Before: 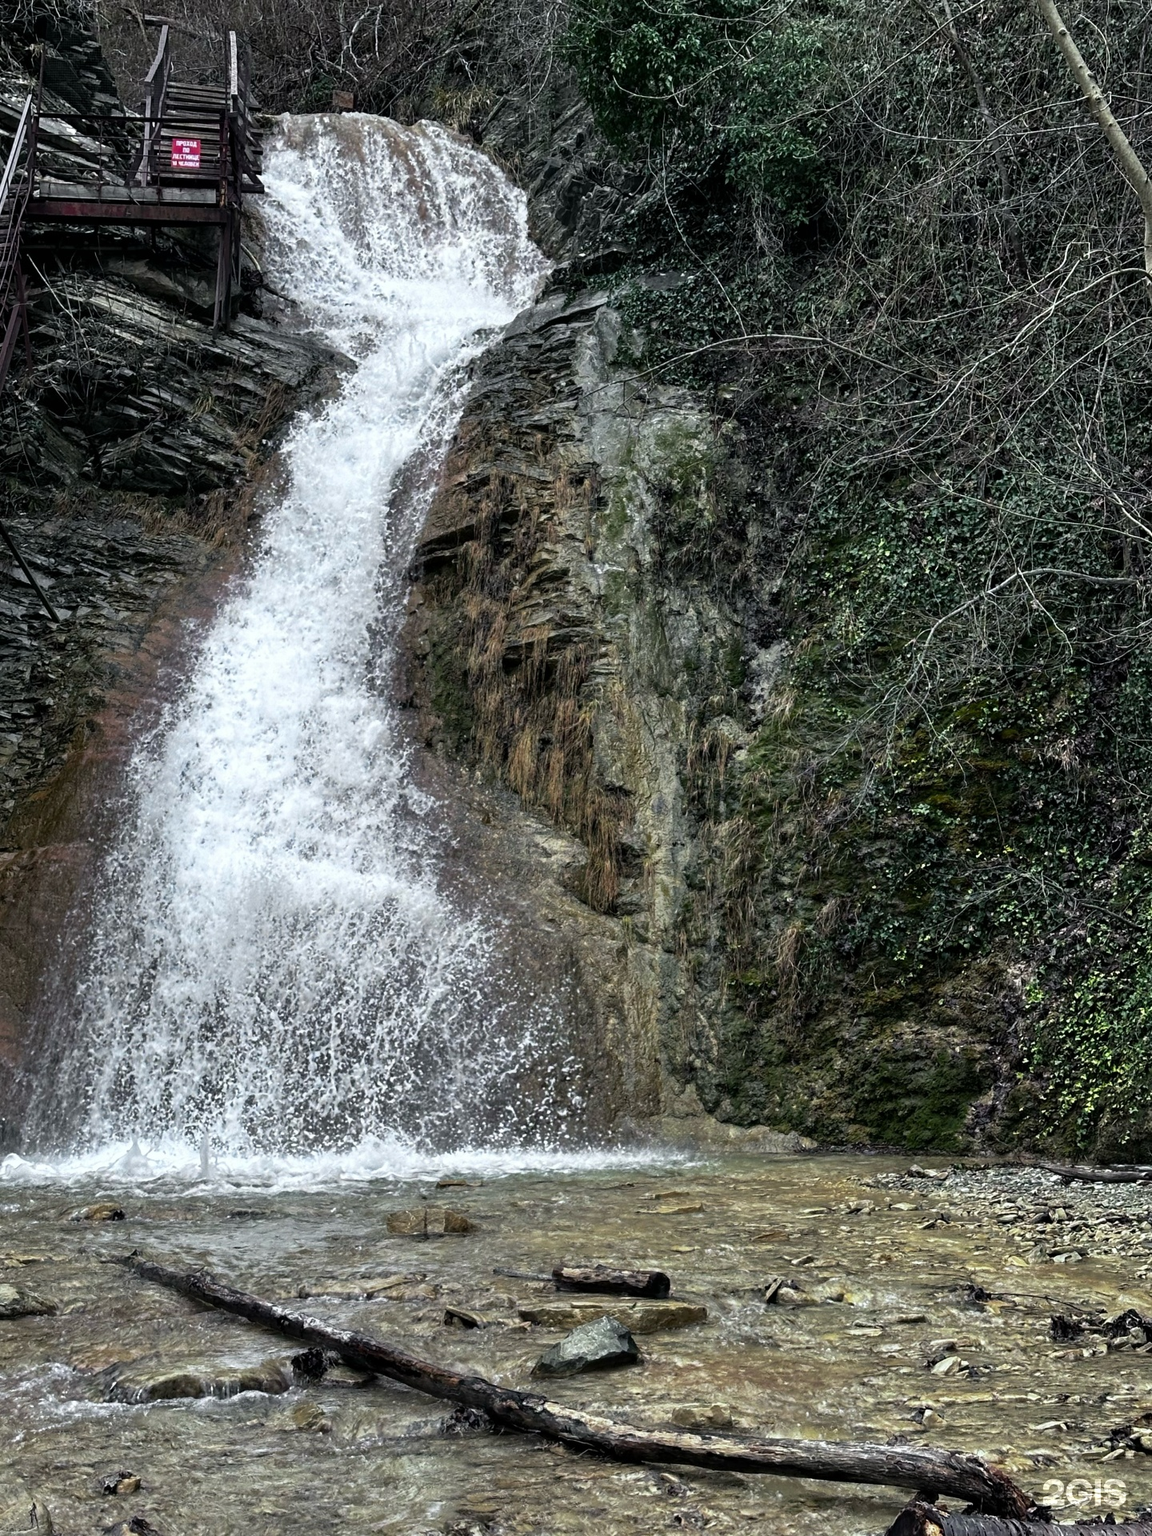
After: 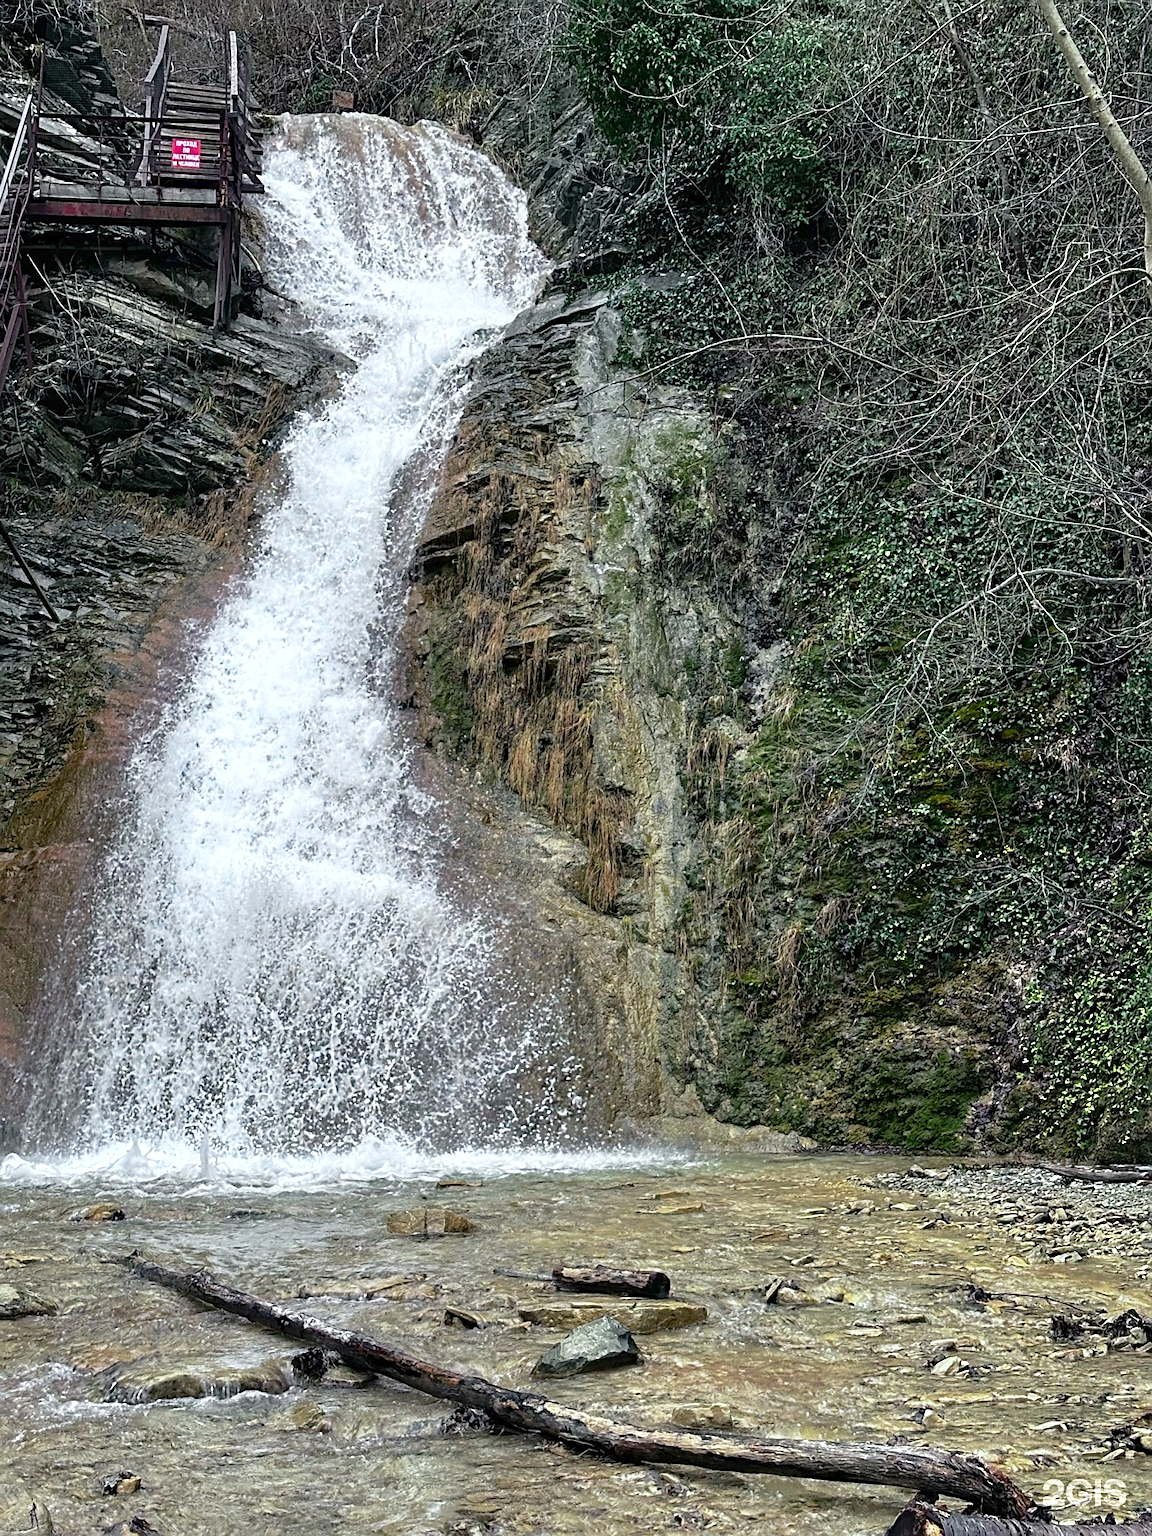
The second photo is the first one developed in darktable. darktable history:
levels: levels [0, 0.43, 0.984]
sharpen: on, module defaults
